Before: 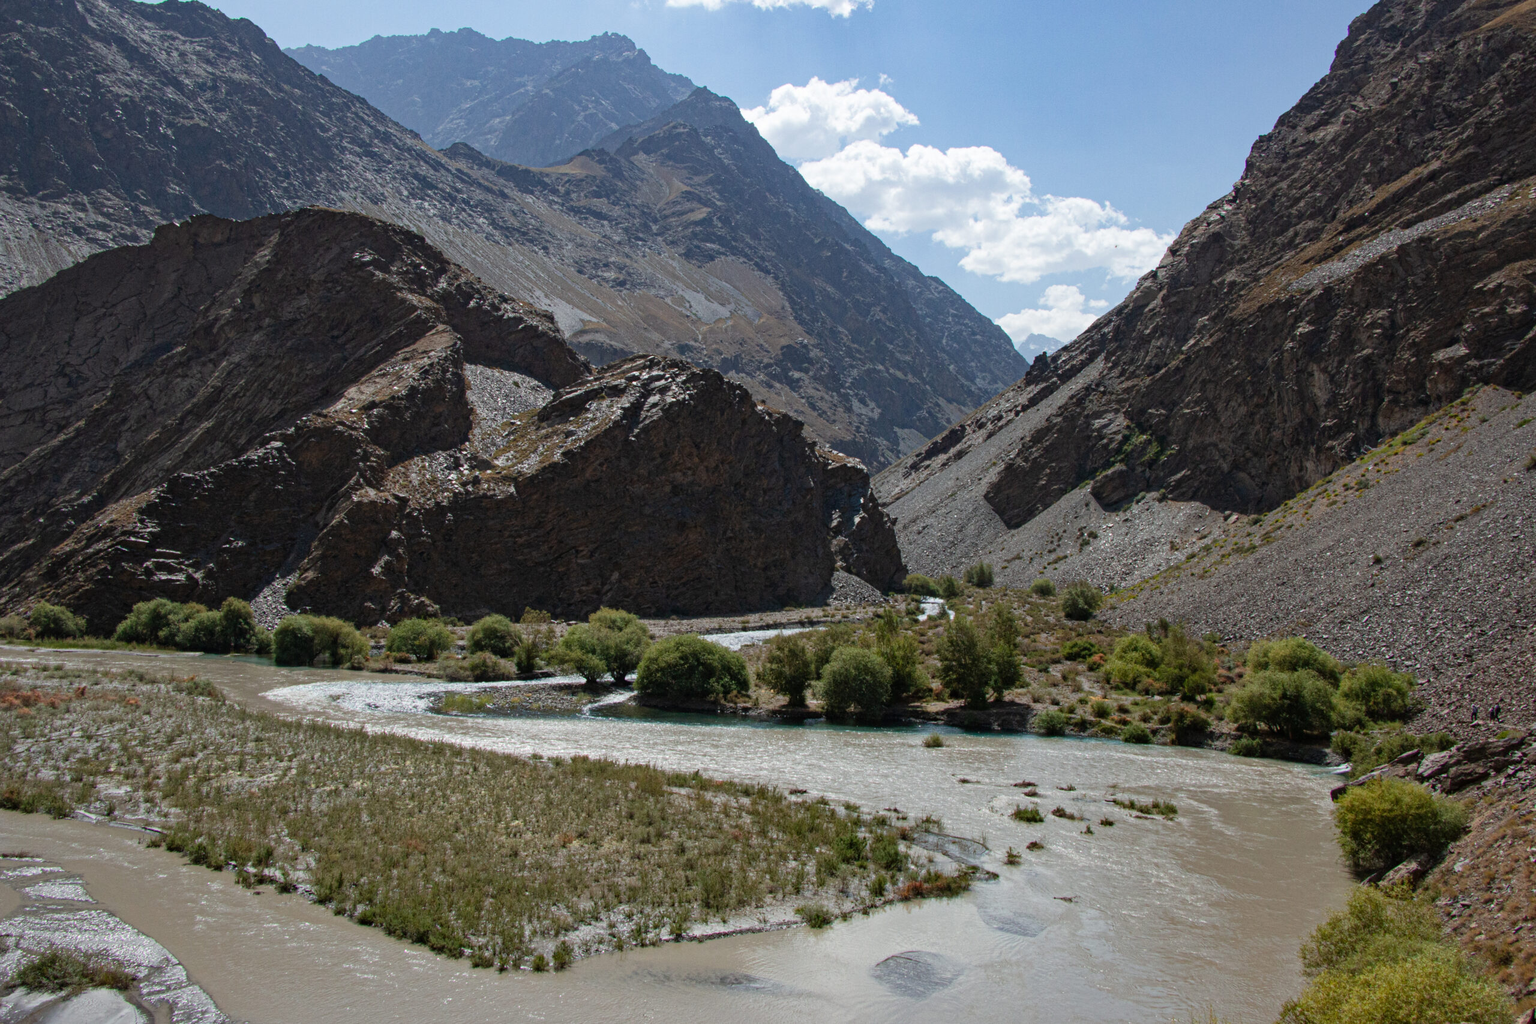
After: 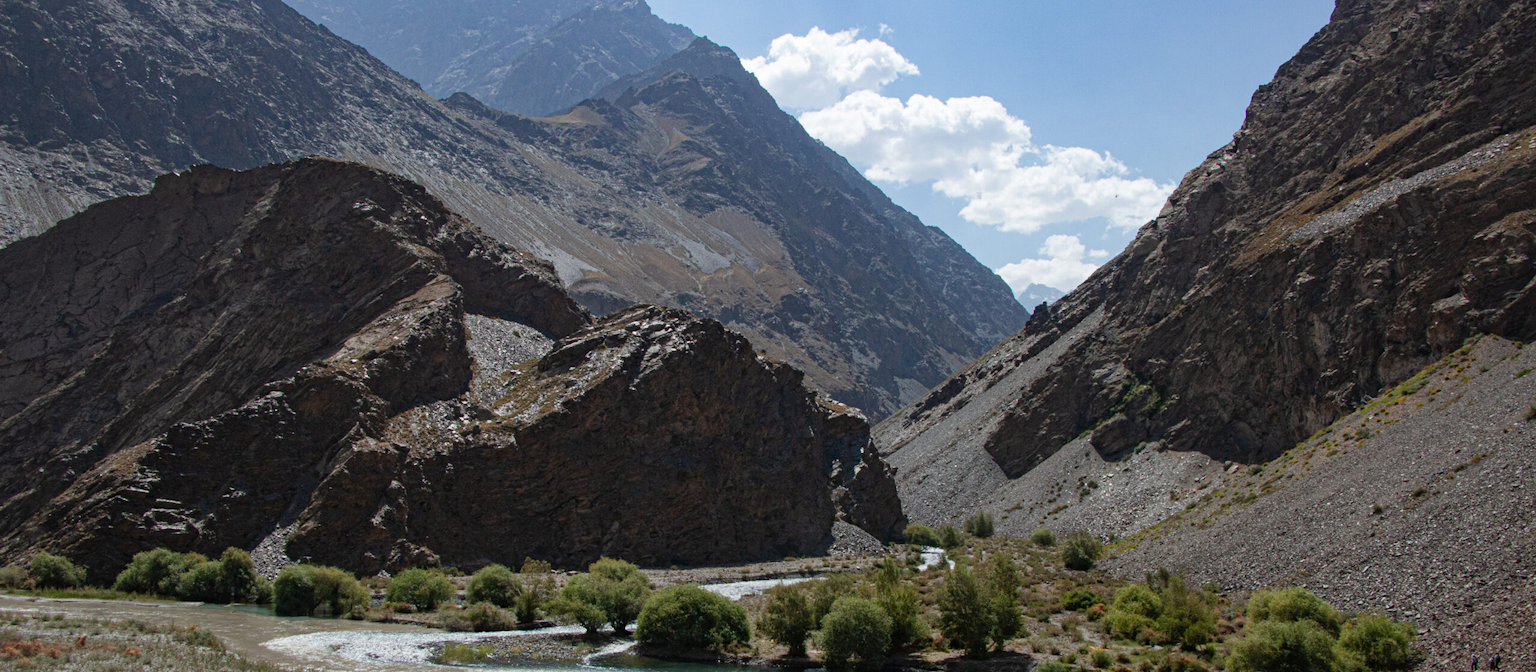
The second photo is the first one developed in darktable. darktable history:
crop and rotate: top 4.922%, bottom 29.464%
